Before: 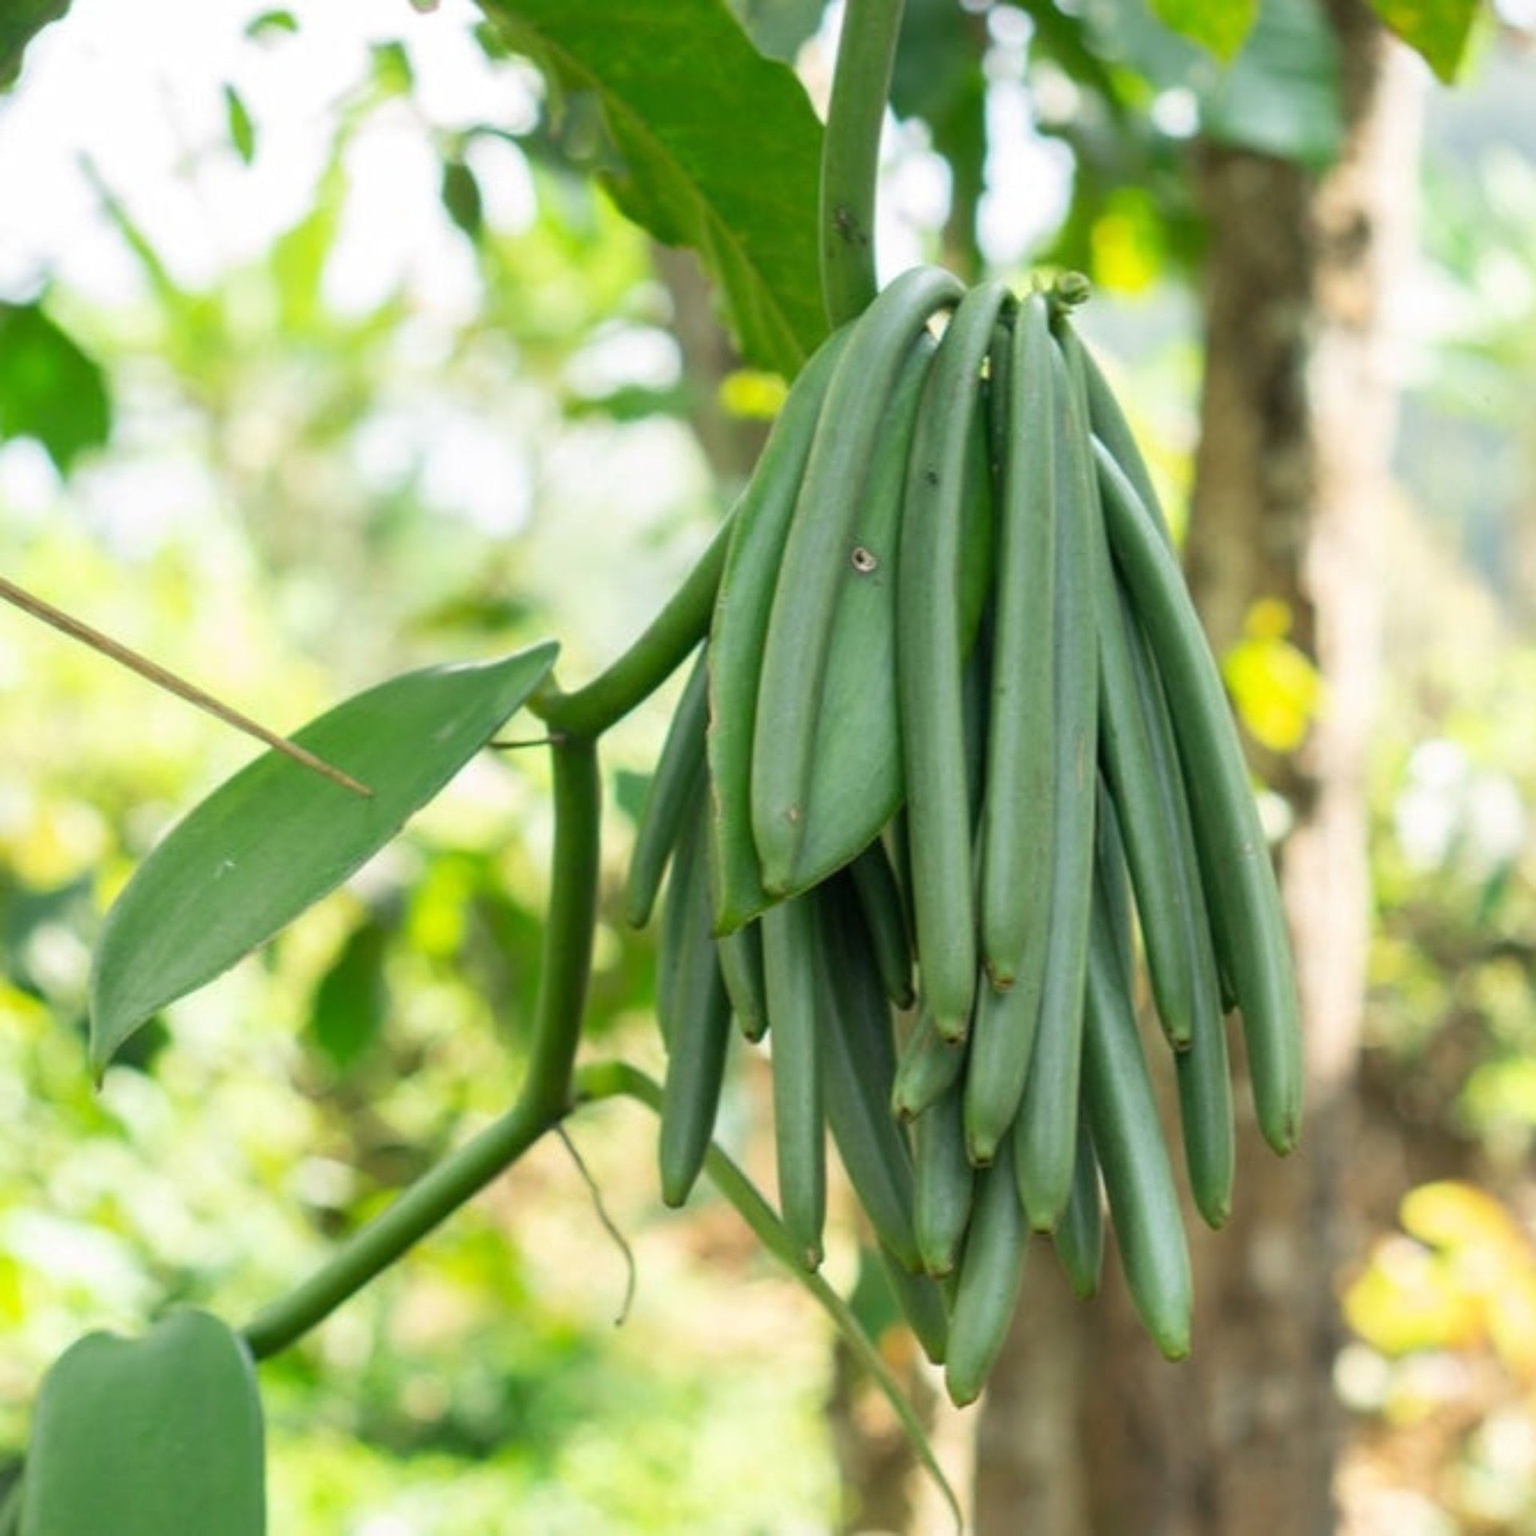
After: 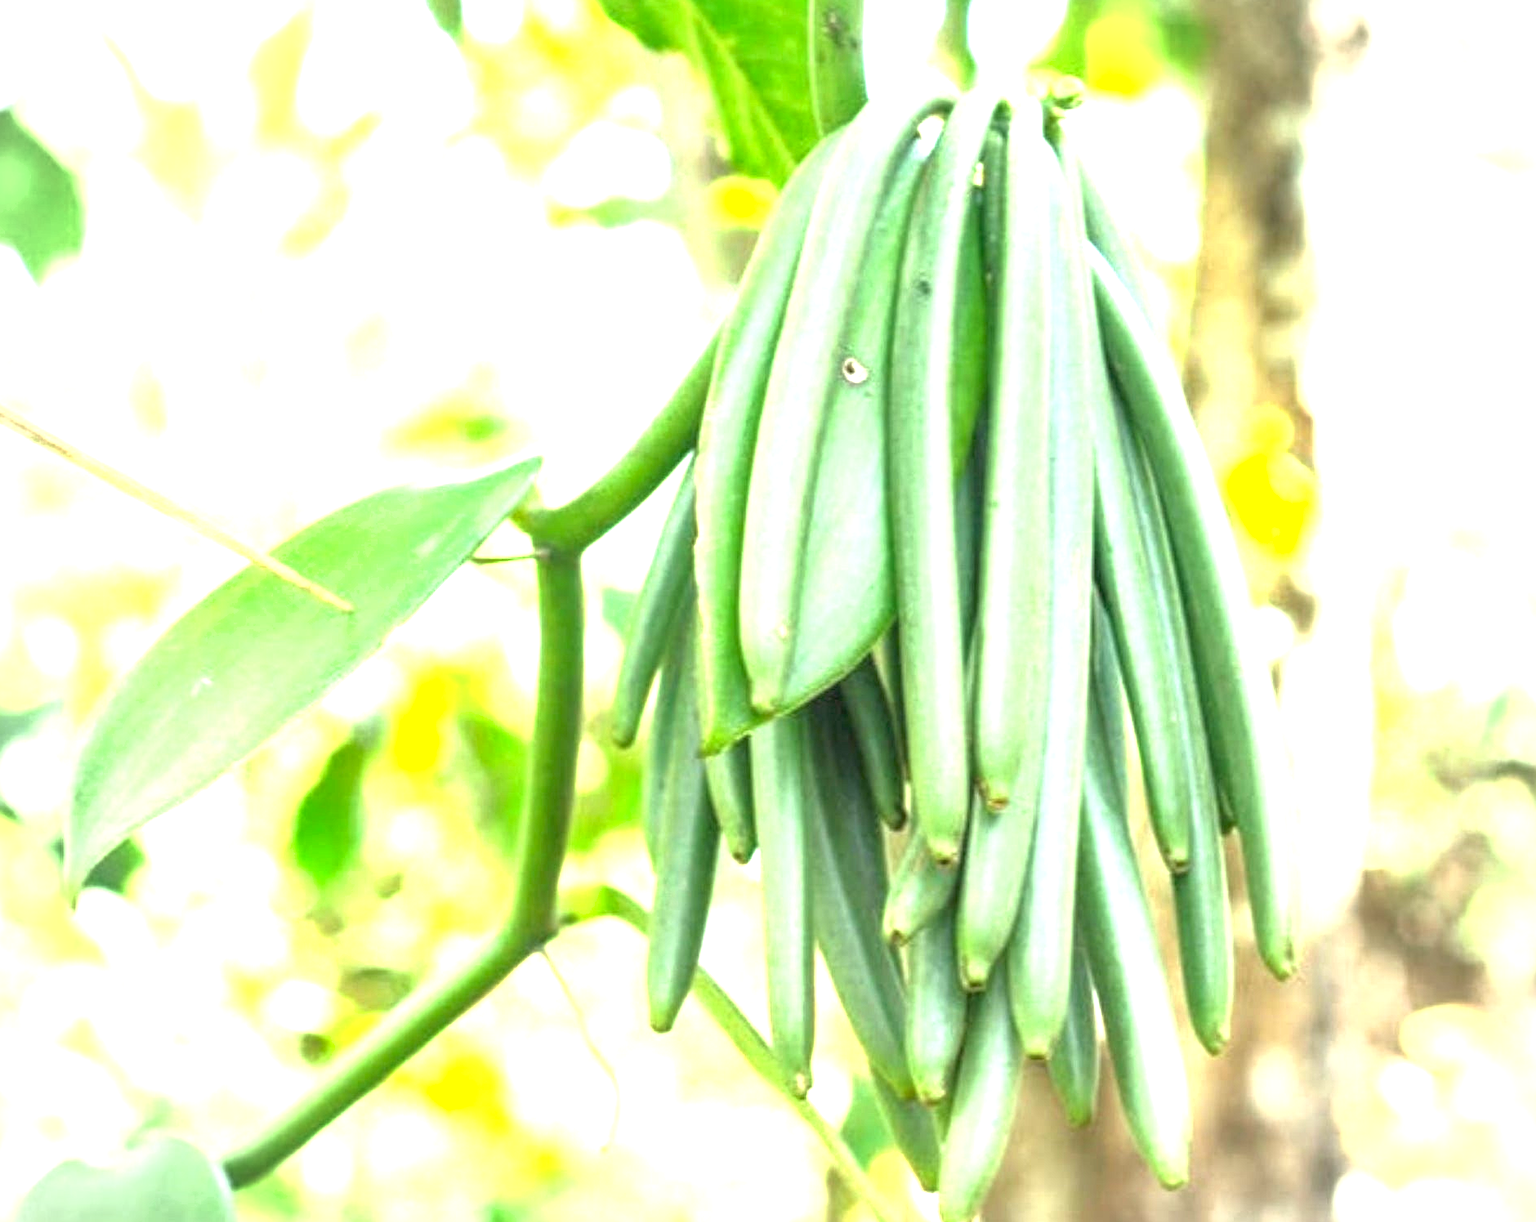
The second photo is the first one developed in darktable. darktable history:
white balance: emerald 1
crop and rotate: left 1.814%, top 12.818%, right 0.25%, bottom 9.225%
vignetting: fall-off radius 45%, brightness -0.33
exposure: black level correction 0, exposure 2.138 EV, compensate exposure bias true, compensate highlight preservation false
local contrast: on, module defaults
shadows and highlights: shadows 25, highlights -25
